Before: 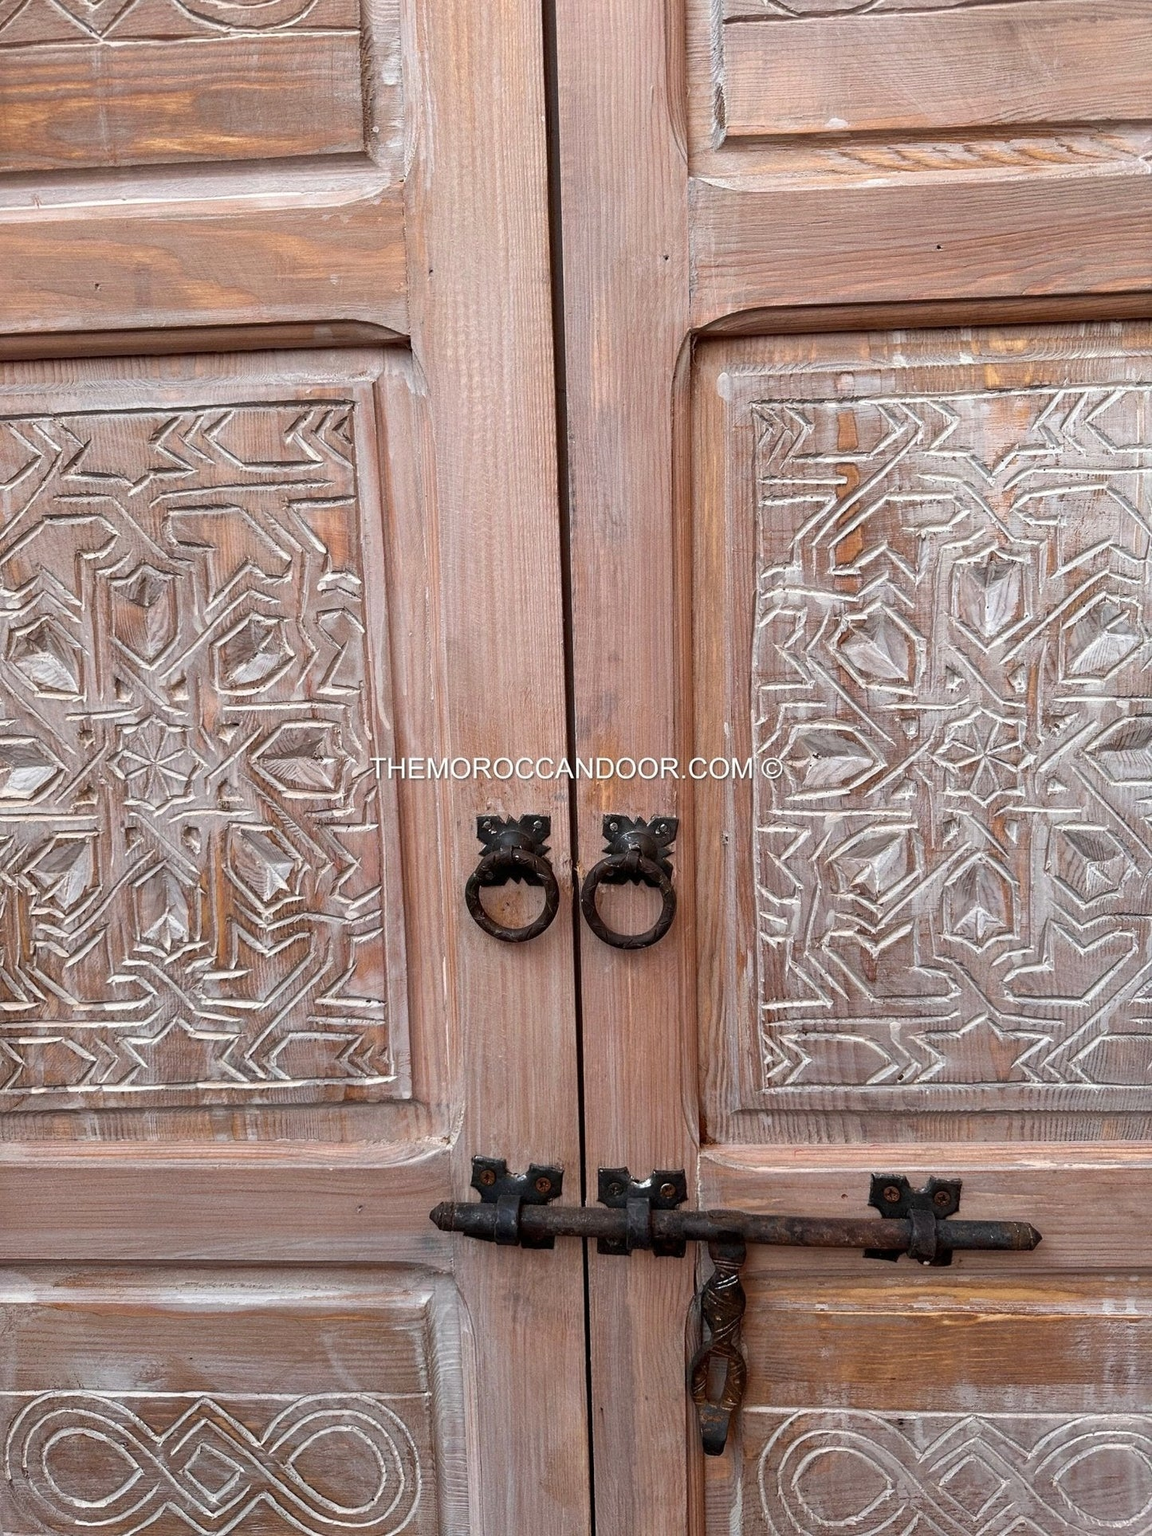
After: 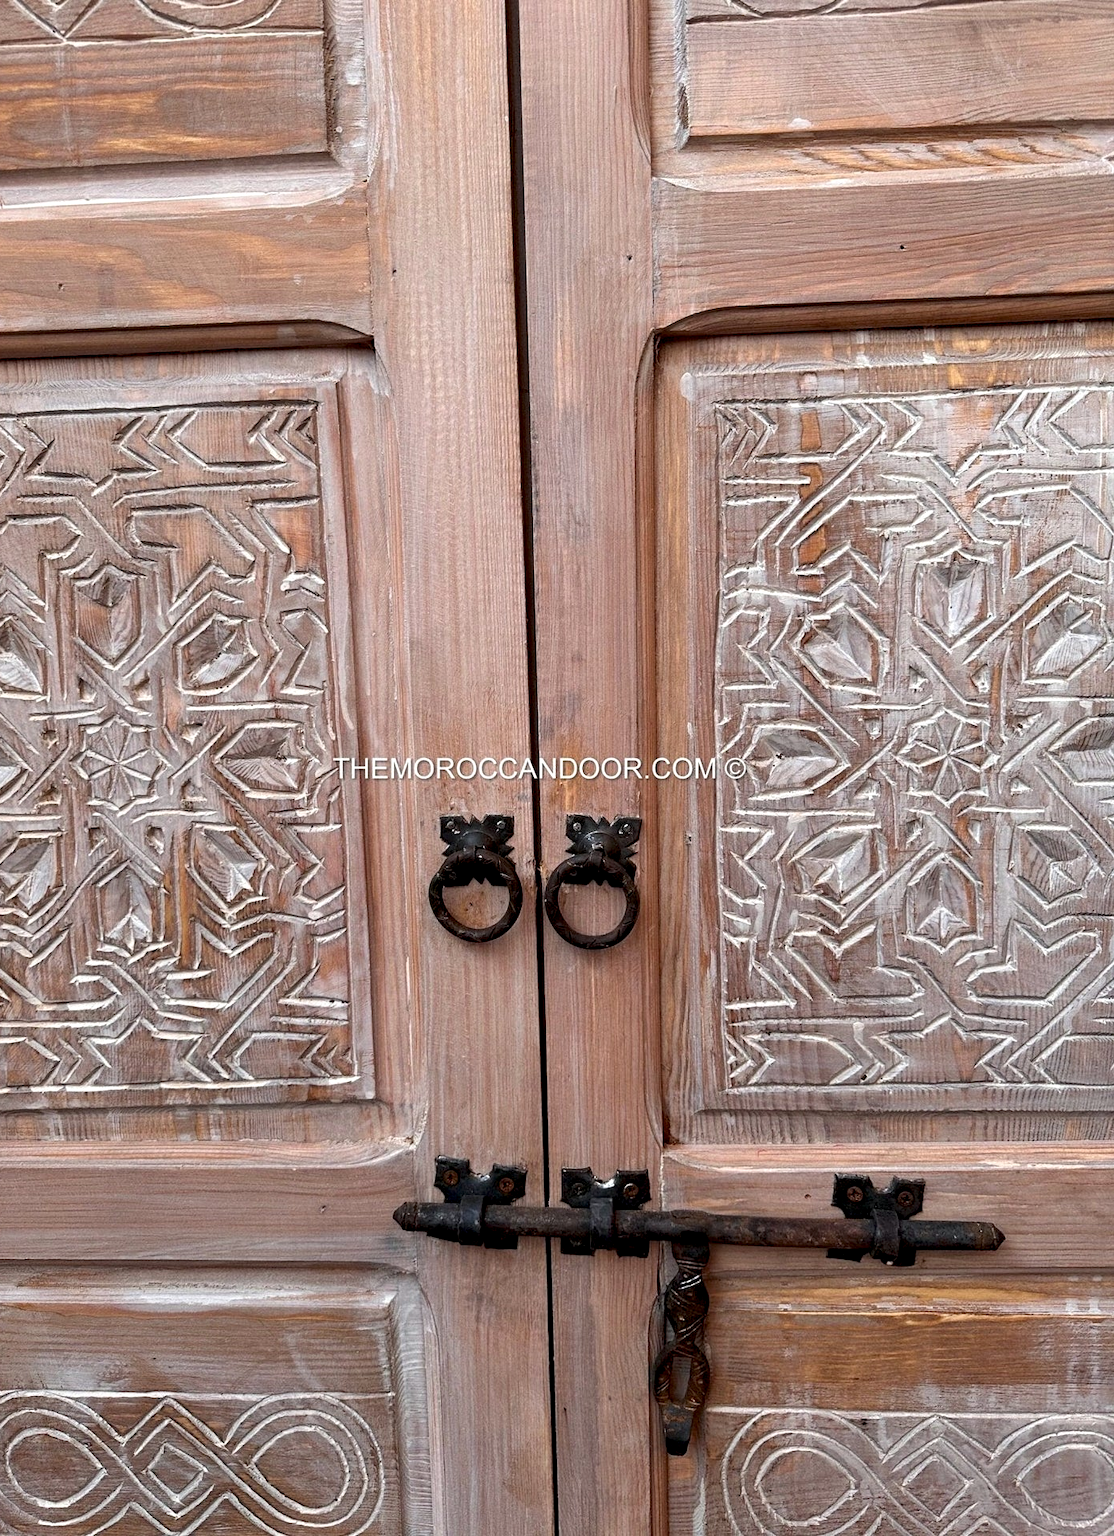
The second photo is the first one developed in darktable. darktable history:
crop and rotate: left 3.238%
exposure: black level correction 0.002, compensate highlight preservation false
contrast equalizer: octaves 7, y [[0.6 ×6], [0.55 ×6], [0 ×6], [0 ×6], [0 ×6]], mix 0.29
